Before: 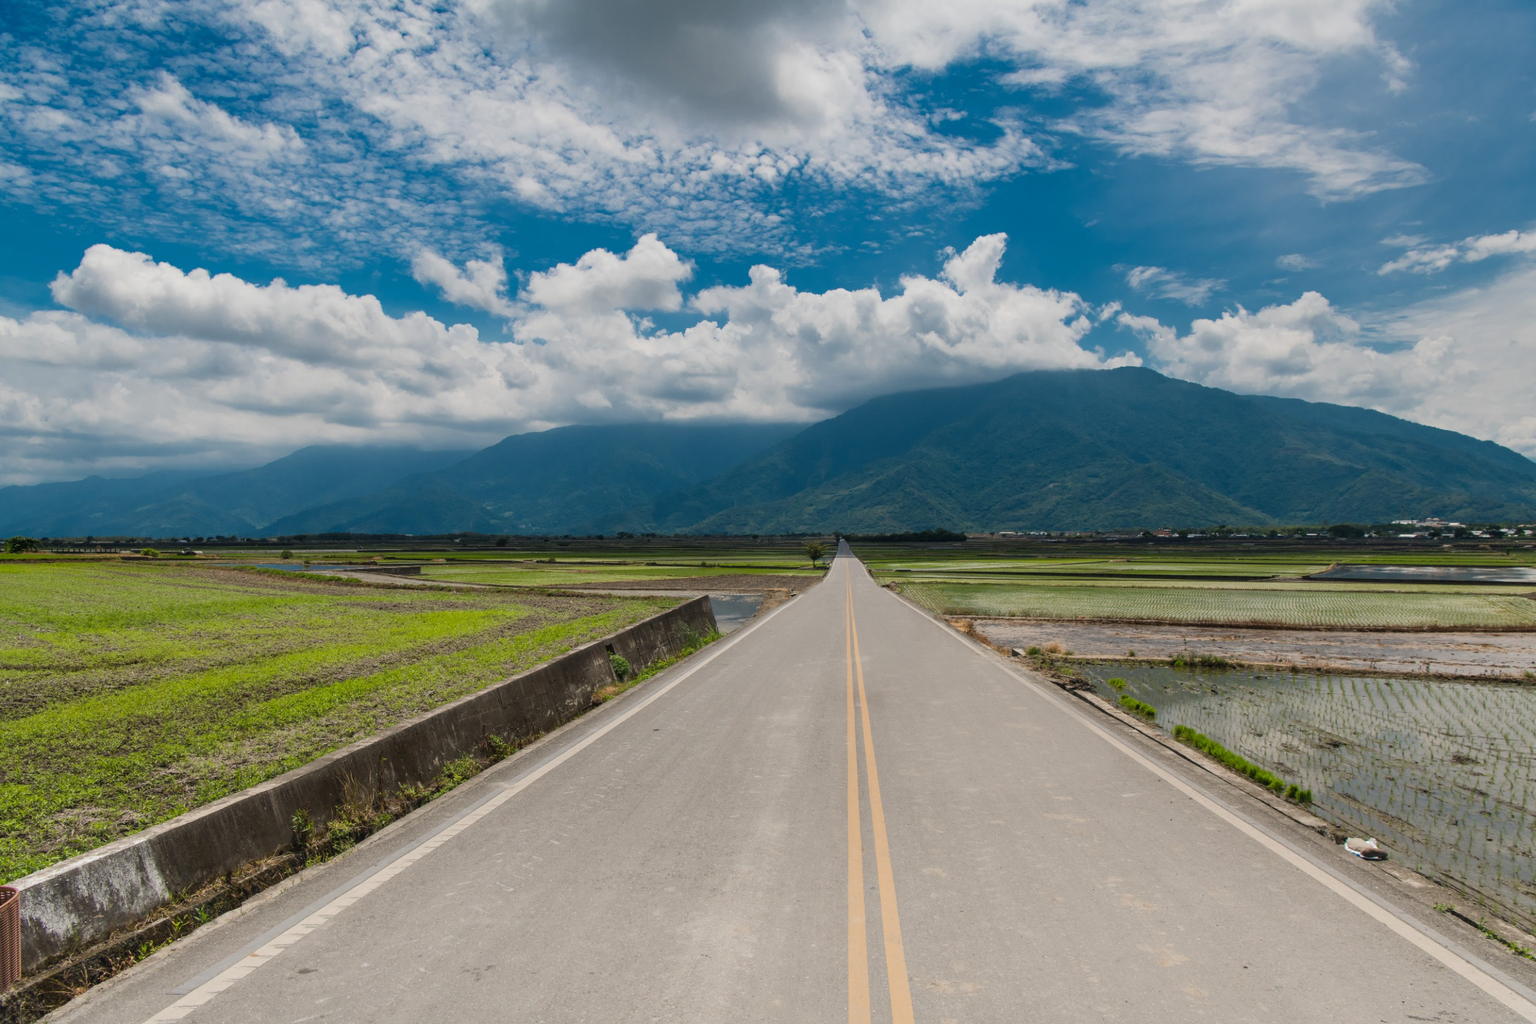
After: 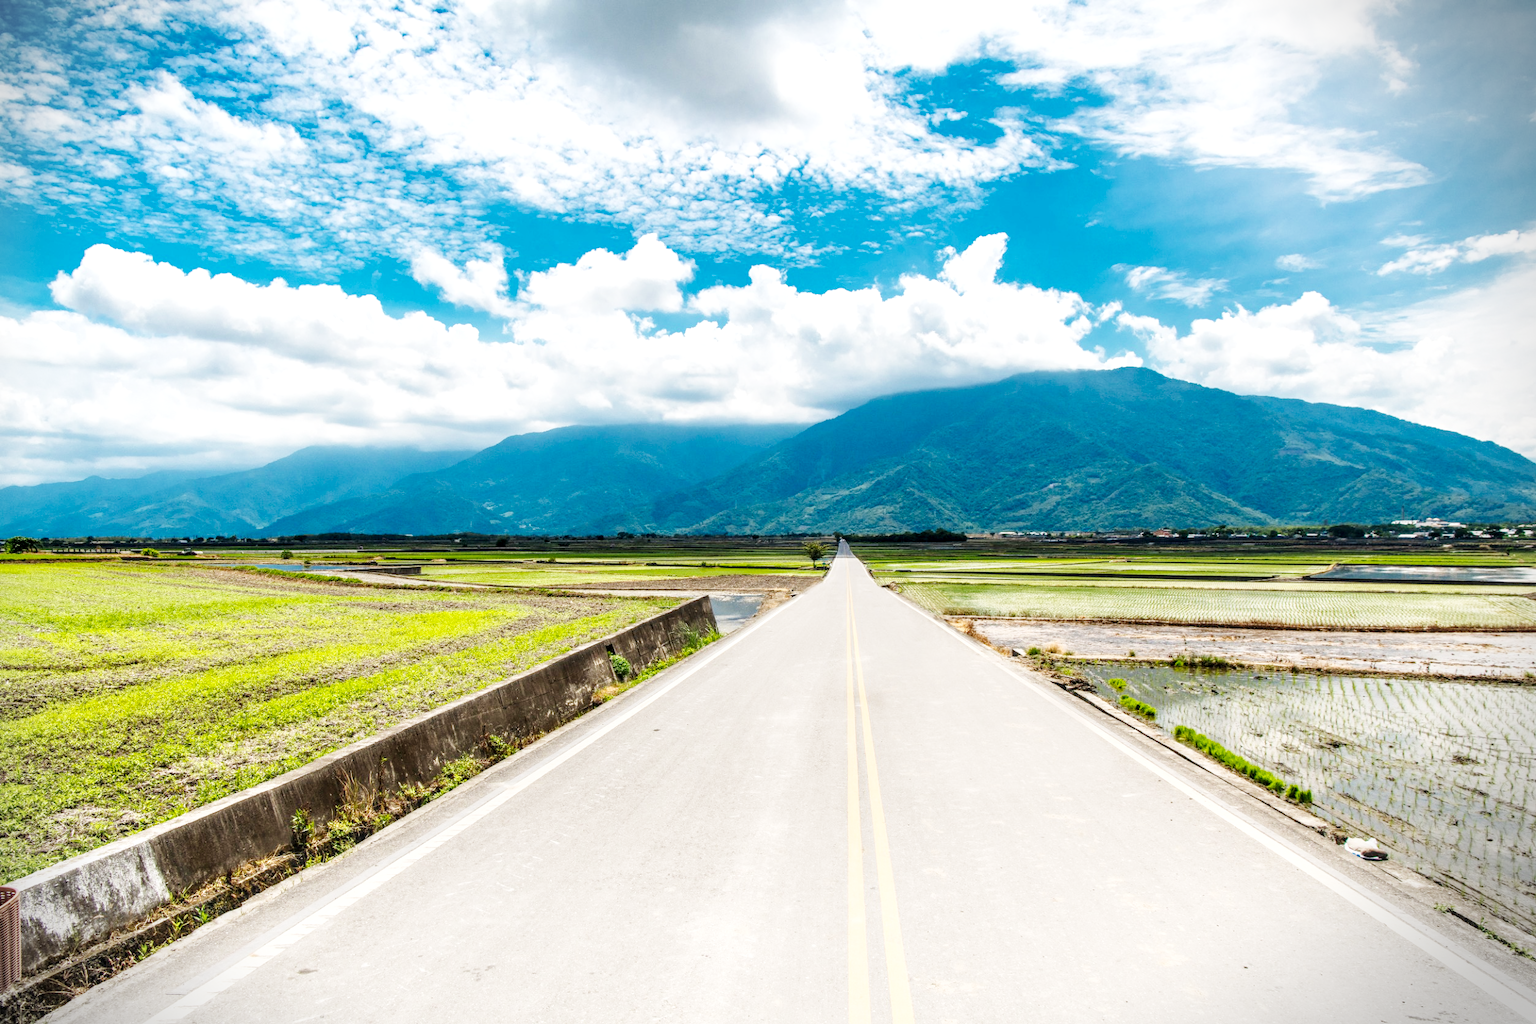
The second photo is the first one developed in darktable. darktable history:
base curve: curves: ch0 [(0, 0.003) (0.001, 0.002) (0.006, 0.004) (0.02, 0.022) (0.048, 0.086) (0.094, 0.234) (0.162, 0.431) (0.258, 0.629) (0.385, 0.8) (0.548, 0.918) (0.751, 0.988) (1, 1)], preserve colors none
exposure: exposure 0.354 EV, compensate highlight preservation false
local contrast: detail 130%
vignetting: fall-off start 88.42%, fall-off radius 44.08%, center (-0.033, -0.049), width/height ratio 1.157, dithering 8-bit output
